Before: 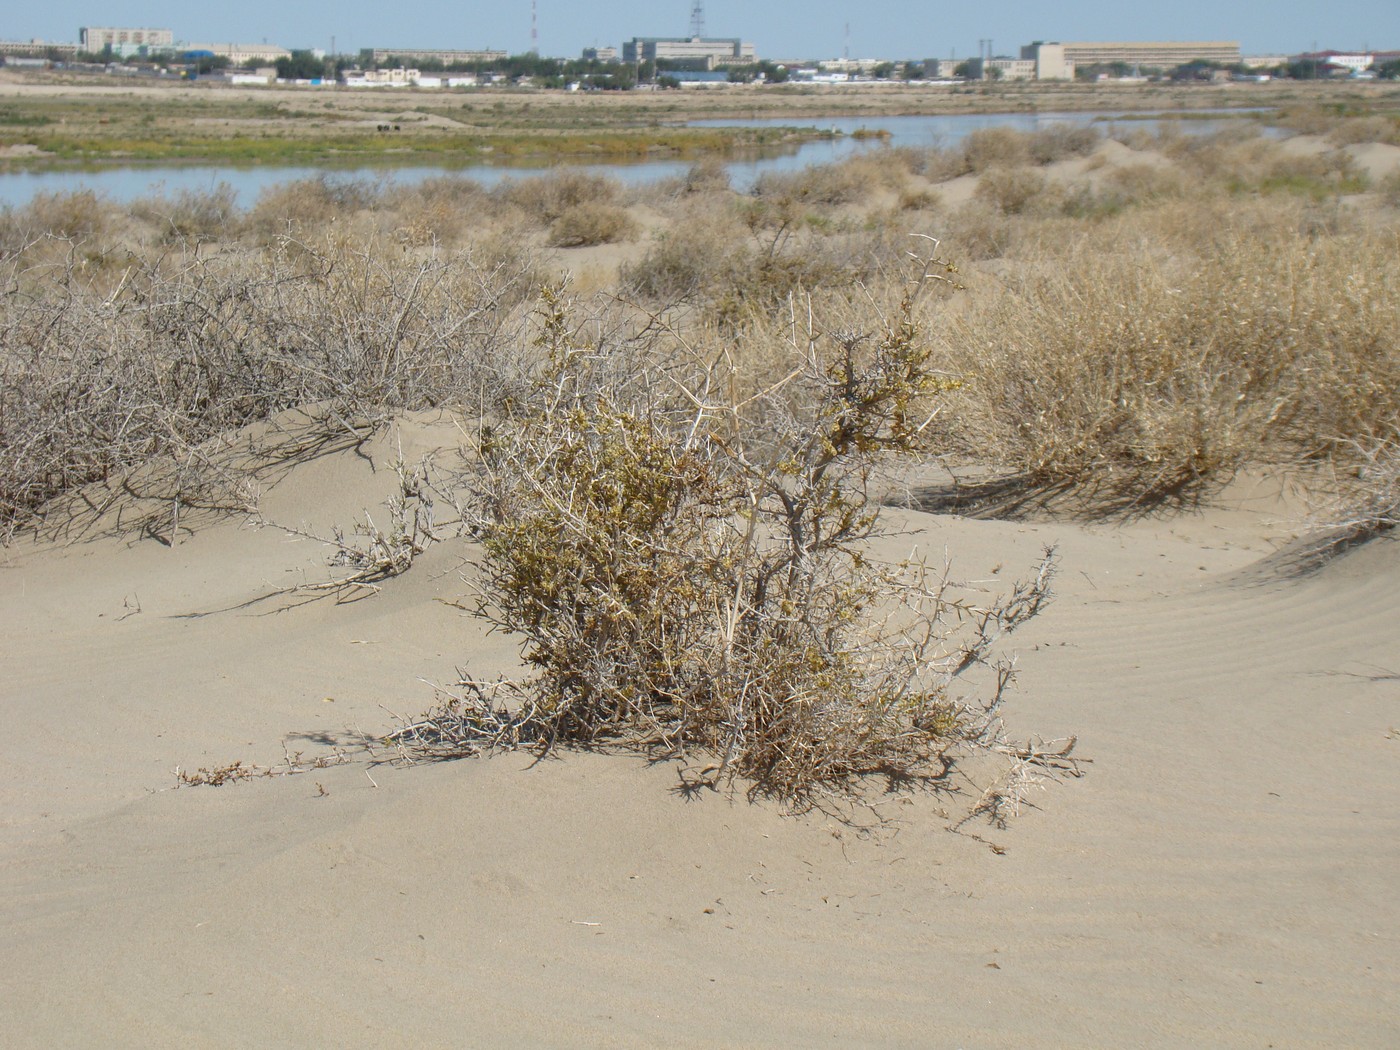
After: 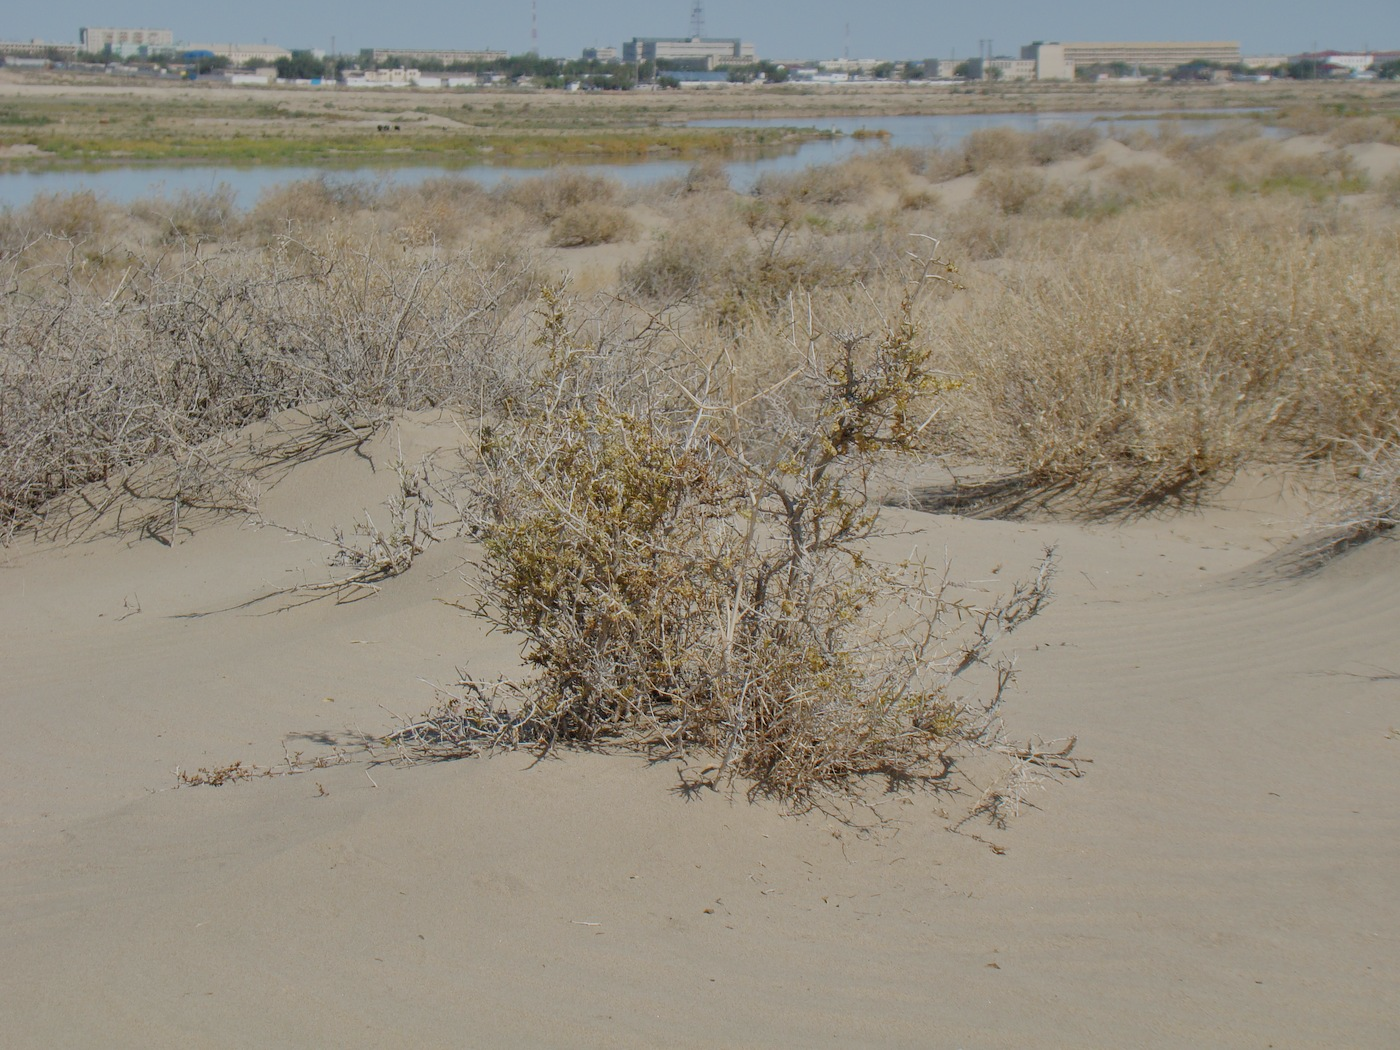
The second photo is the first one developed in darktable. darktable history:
shadows and highlights: low approximation 0.01, soften with gaussian
filmic rgb: black relative exposure -8.76 EV, white relative exposure 4.98 EV, threshold 3.06 EV, target black luminance 0%, hardness 3.78, latitude 65.44%, contrast 0.827, shadows ↔ highlights balance 19.61%, enable highlight reconstruction true
